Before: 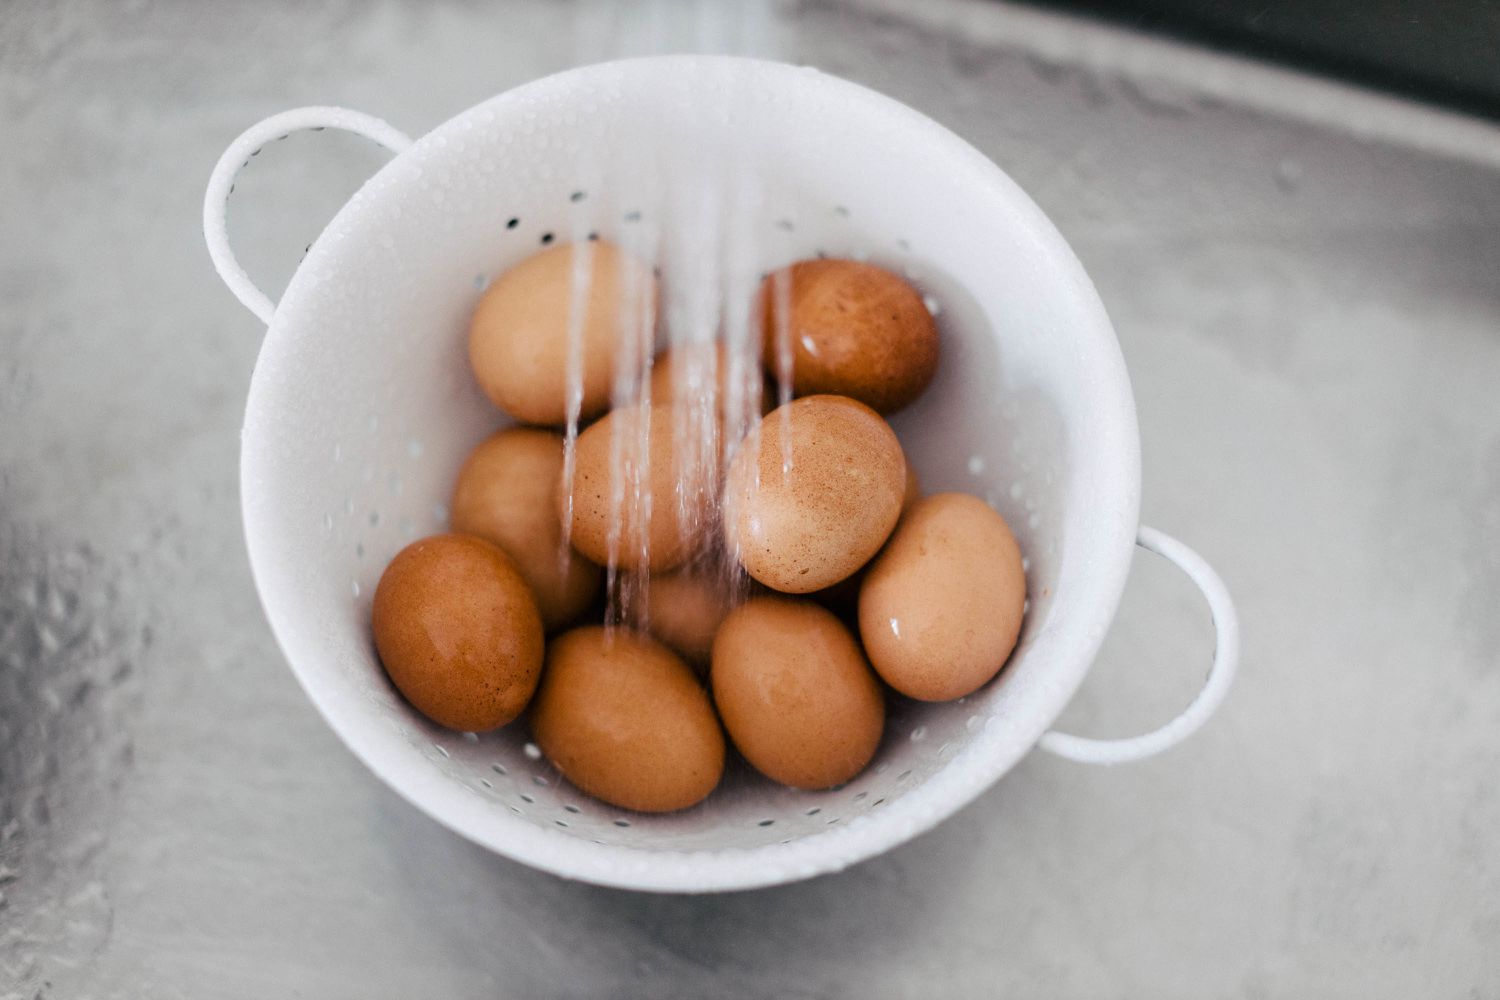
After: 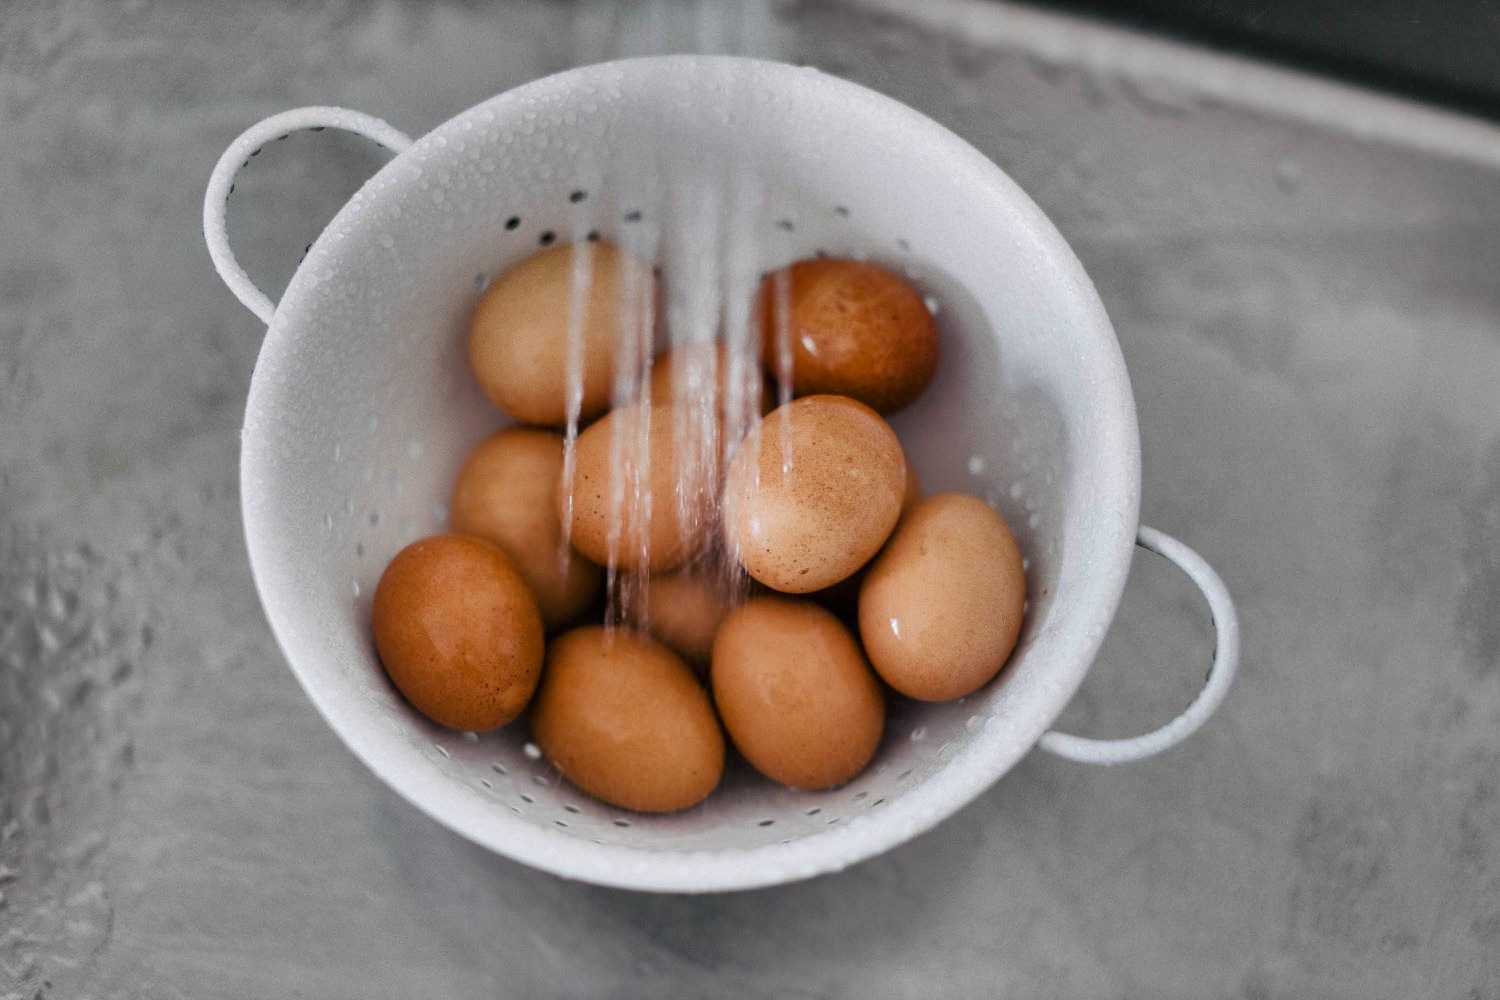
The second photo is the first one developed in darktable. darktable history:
shadows and highlights: shadows 17.34, highlights -84.71, soften with gaussian
